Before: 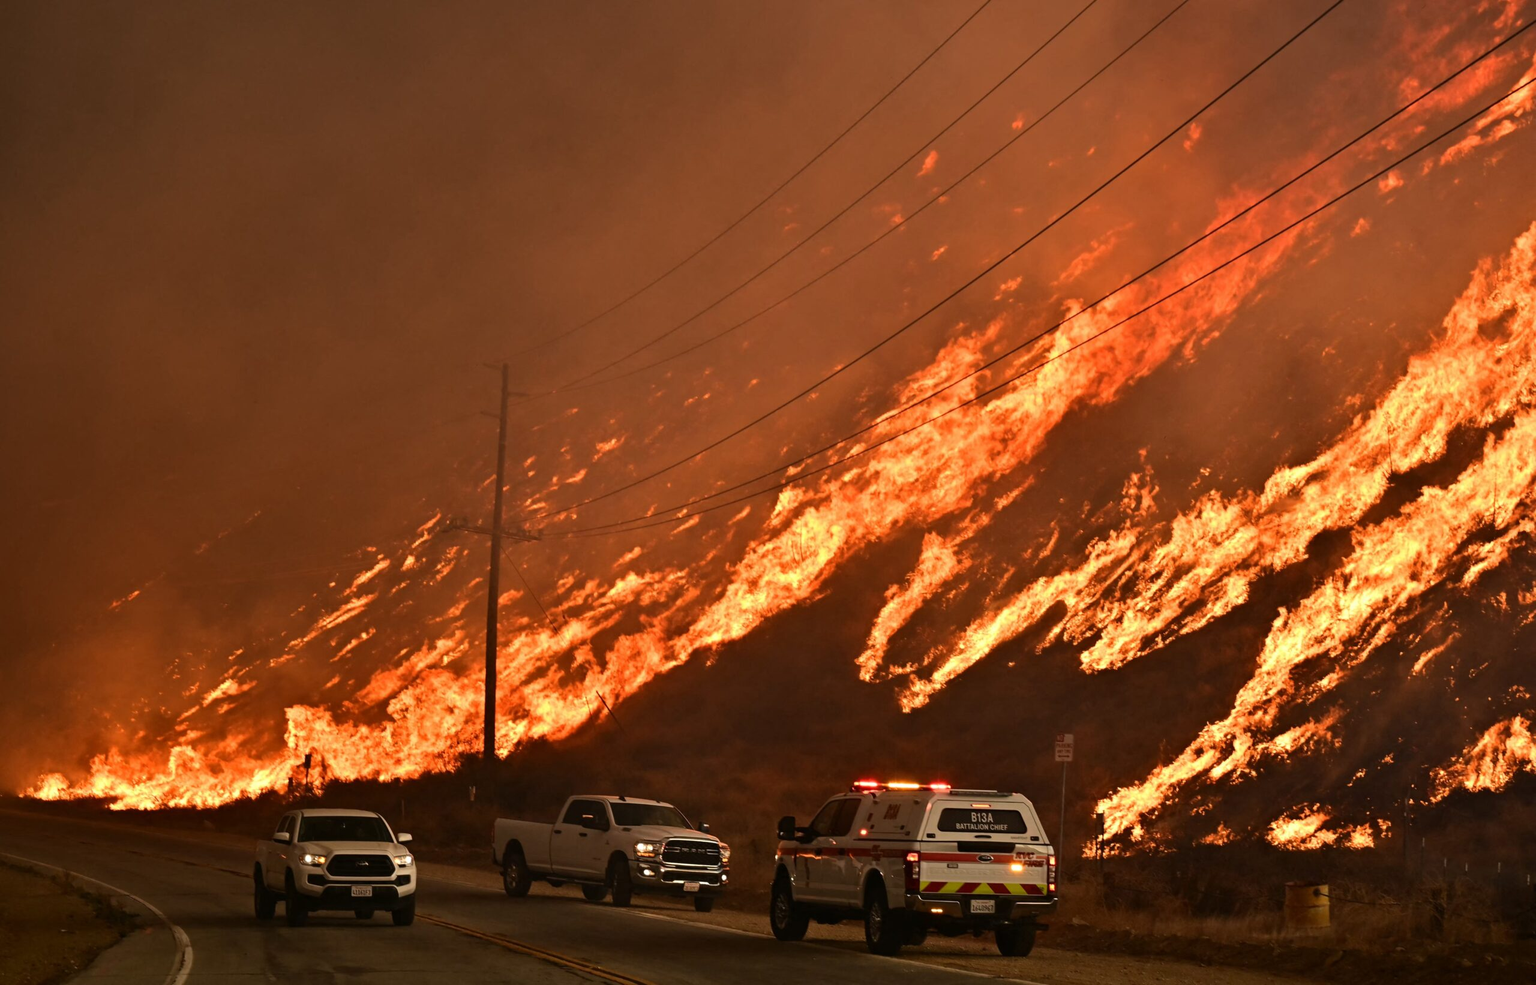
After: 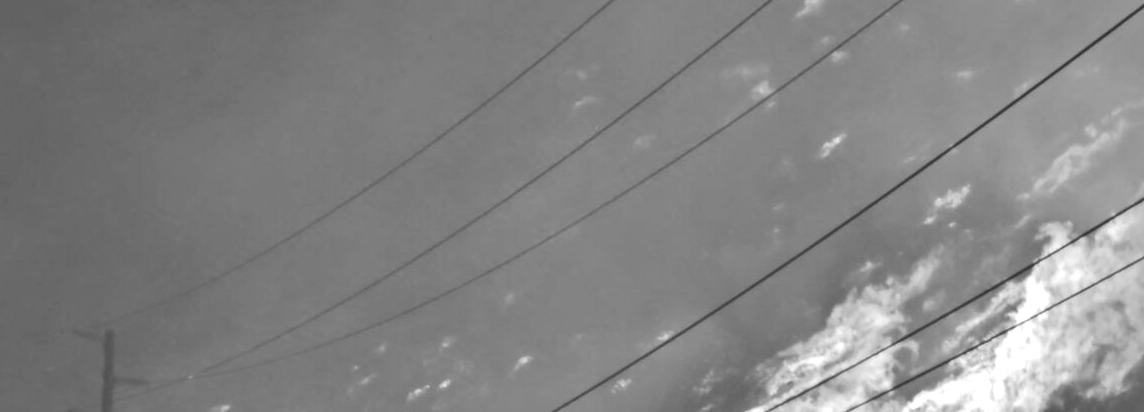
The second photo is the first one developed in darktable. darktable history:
exposure: black level correction 0, exposure 1 EV, compensate exposure bias true, compensate highlight preservation false
color balance rgb: perceptual saturation grading › global saturation 20%, global vibrance 20%
crop: left 28.64%, top 16.832%, right 26.637%, bottom 58.055%
monochrome: on, module defaults
